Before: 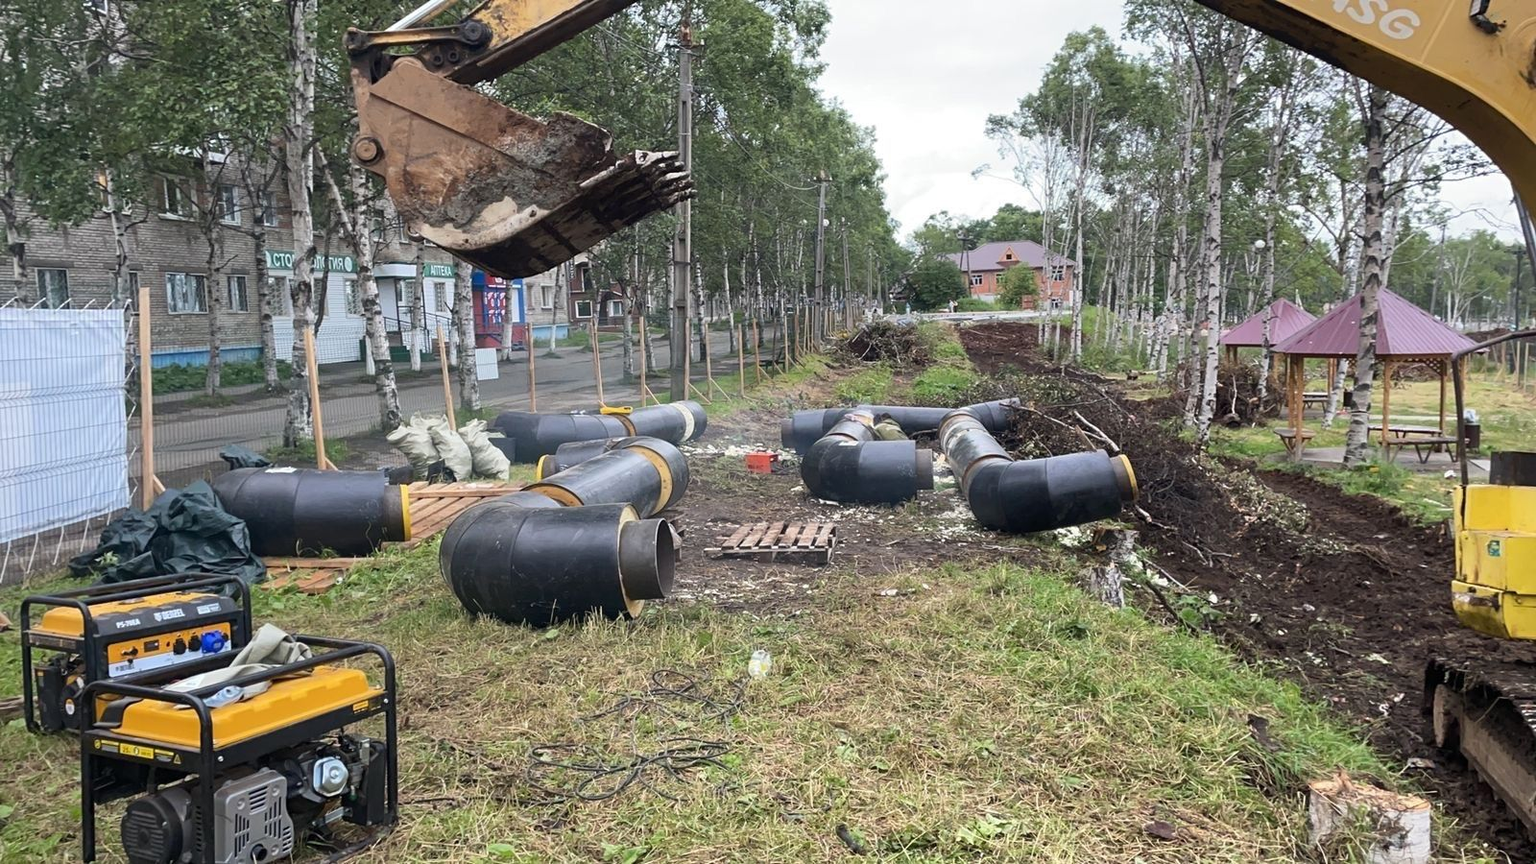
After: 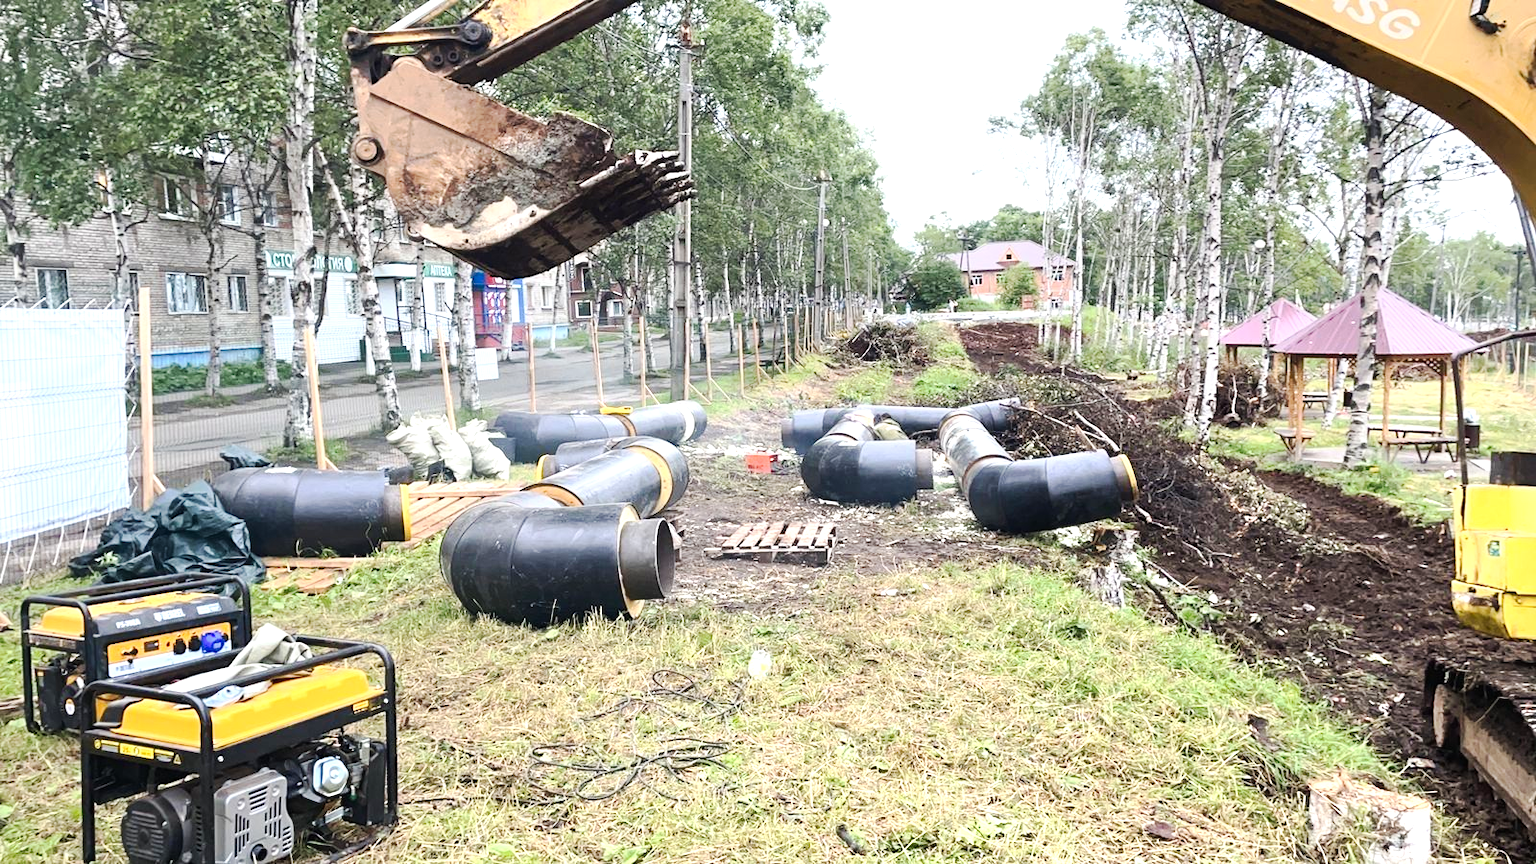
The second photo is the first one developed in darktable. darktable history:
contrast brightness saturation: contrast 0.147, brightness 0.052
tone curve: curves: ch0 [(0, 0.01) (0.037, 0.032) (0.131, 0.108) (0.275, 0.256) (0.483, 0.512) (0.61, 0.665) (0.696, 0.742) (0.792, 0.819) (0.911, 0.925) (0.997, 0.995)]; ch1 [(0, 0) (0.308, 0.29) (0.425, 0.411) (0.492, 0.488) (0.507, 0.503) (0.53, 0.532) (0.573, 0.586) (0.683, 0.702) (0.746, 0.77) (1, 1)]; ch2 [(0, 0) (0.246, 0.233) (0.36, 0.352) (0.415, 0.415) (0.485, 0.487) (0.502, 0.504) (0.525, 0.518) (0.539, 0.539) (0.587, 0.594) (0.636, 0.652) (0.711, 0.729) (0.845, 0.855) (0.998, 0.977)], preserve colors none
exposure: exposure 0.946 EV, compensate highlight preservation false
tone equalizer: on, module defaults
